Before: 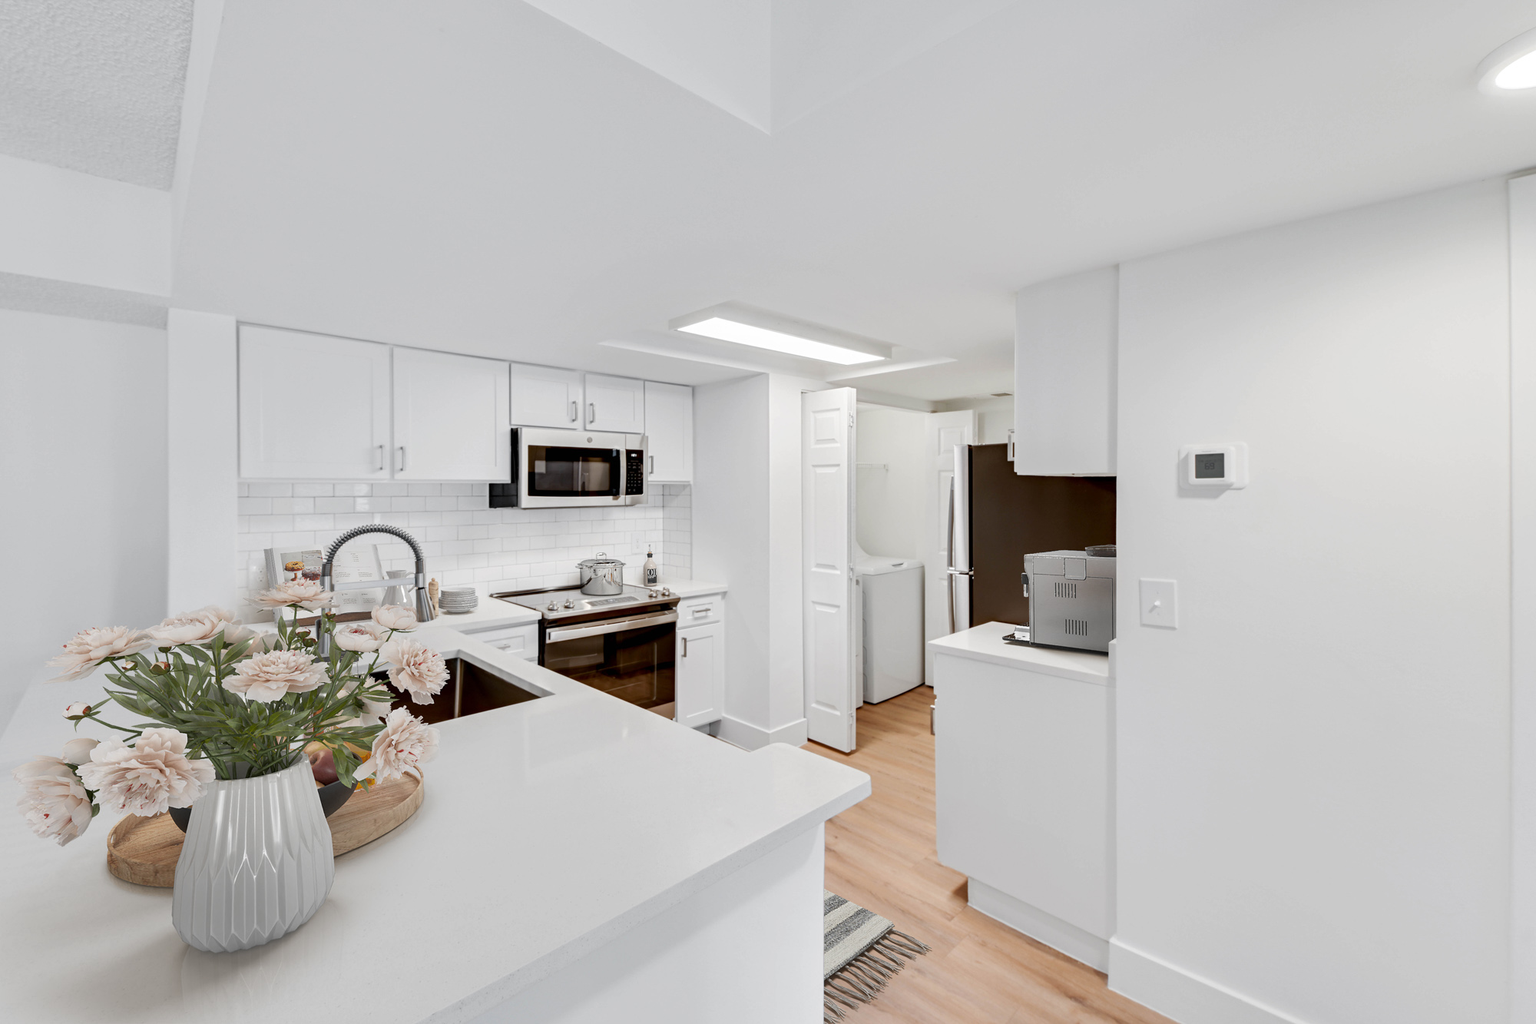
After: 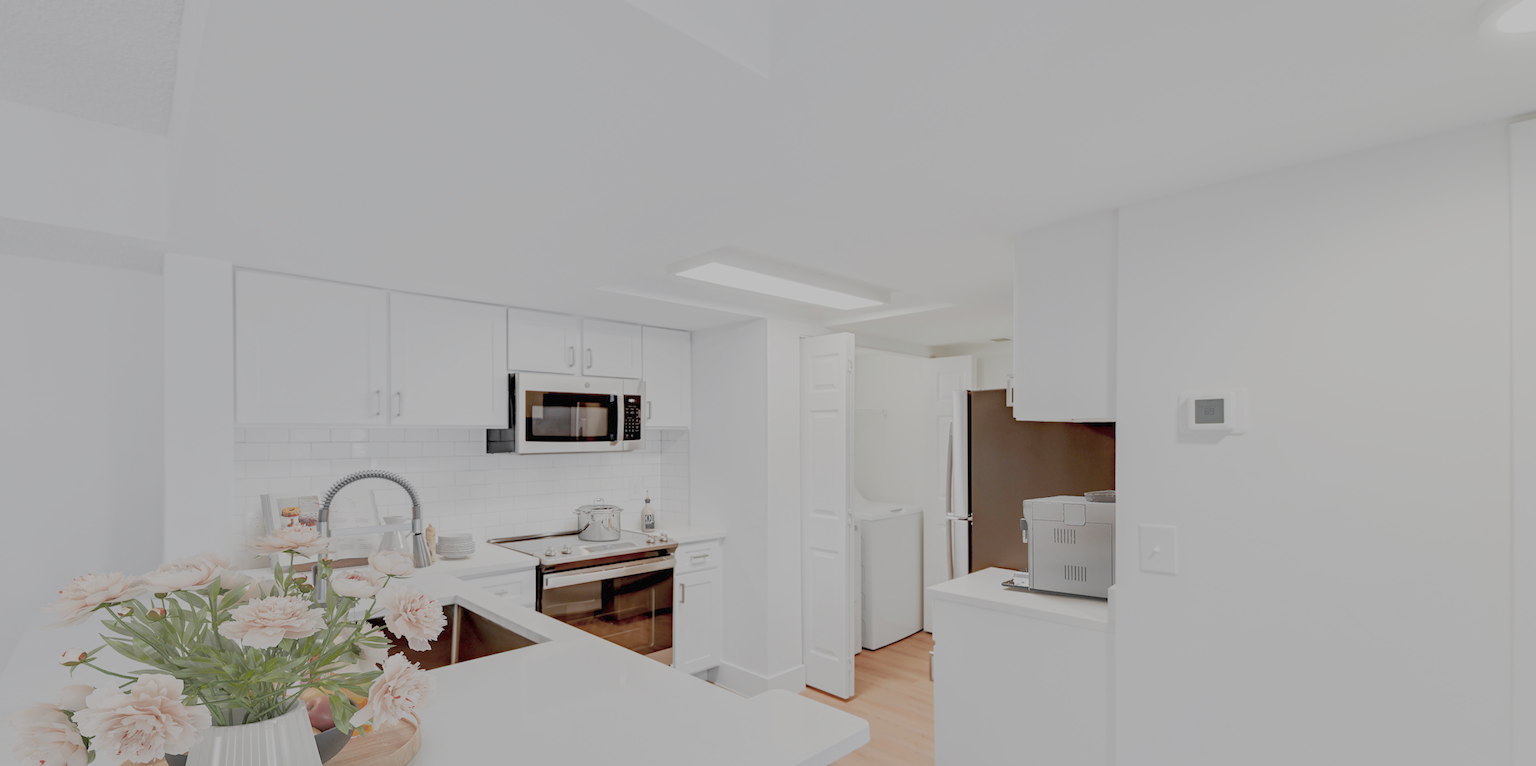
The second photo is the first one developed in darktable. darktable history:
exposure: exposure 1 EV, compensate highlight preservation false
filmic rgb: black relative exposure -13.86 EV, white relative exposure 7.97 EV, threshold 3.05 EV, hardness 3.74, latitude 49.11%, contrast 0.512, enable highlight reconstruction true
crop: left 0.324%, top 5.537%, bottom 19.813%
